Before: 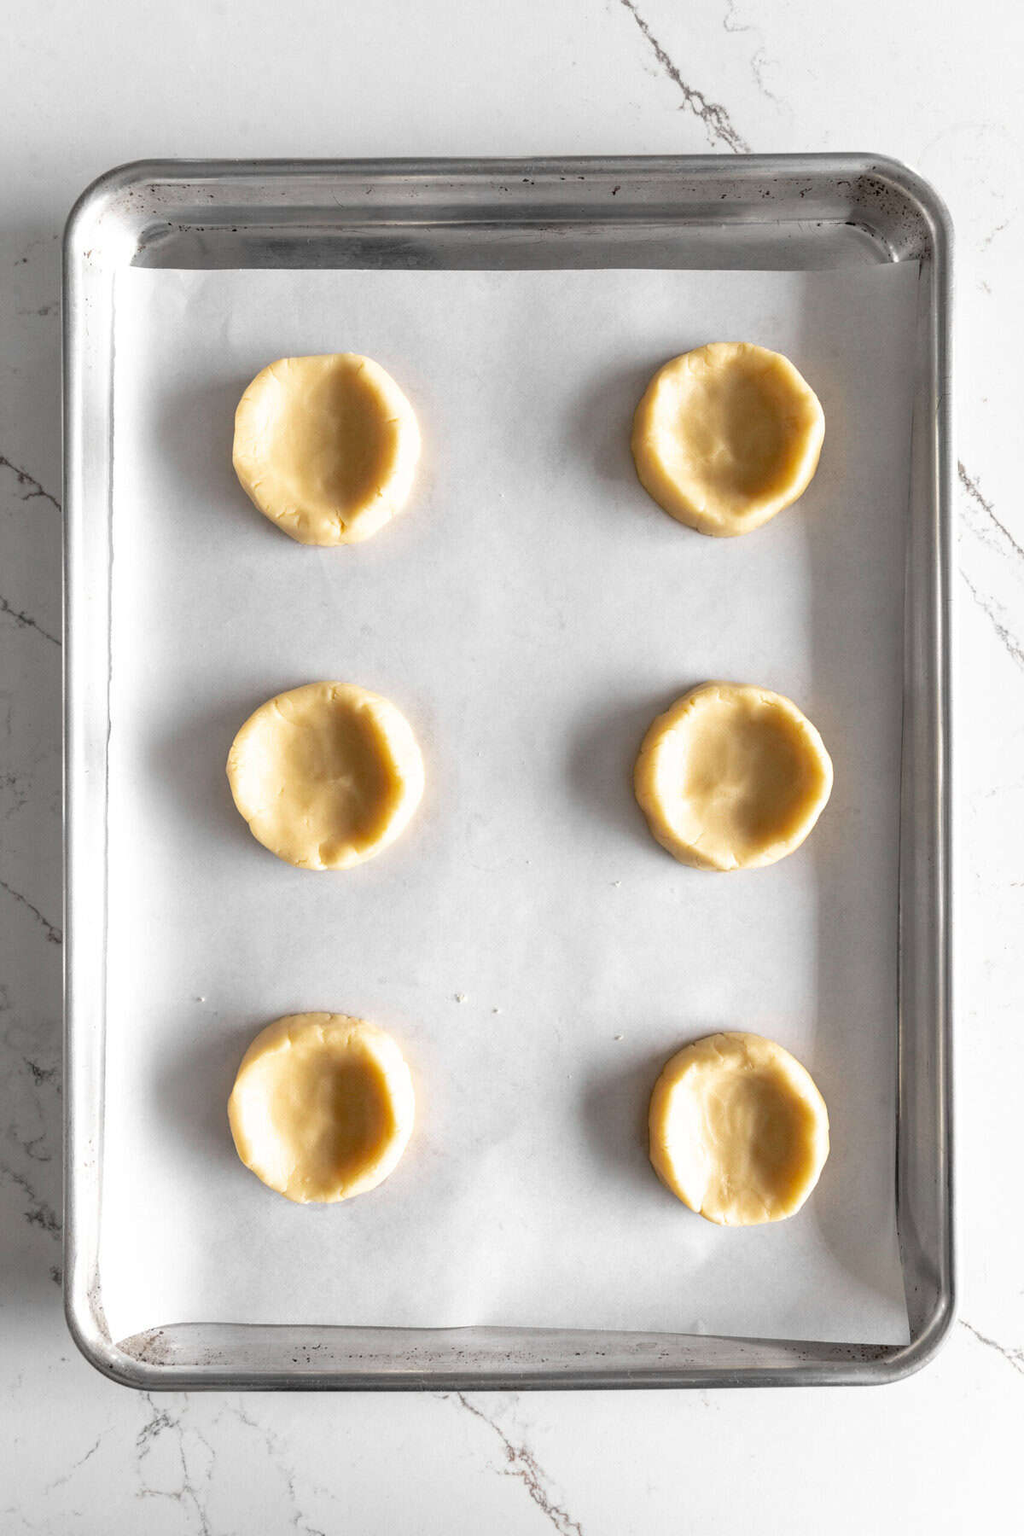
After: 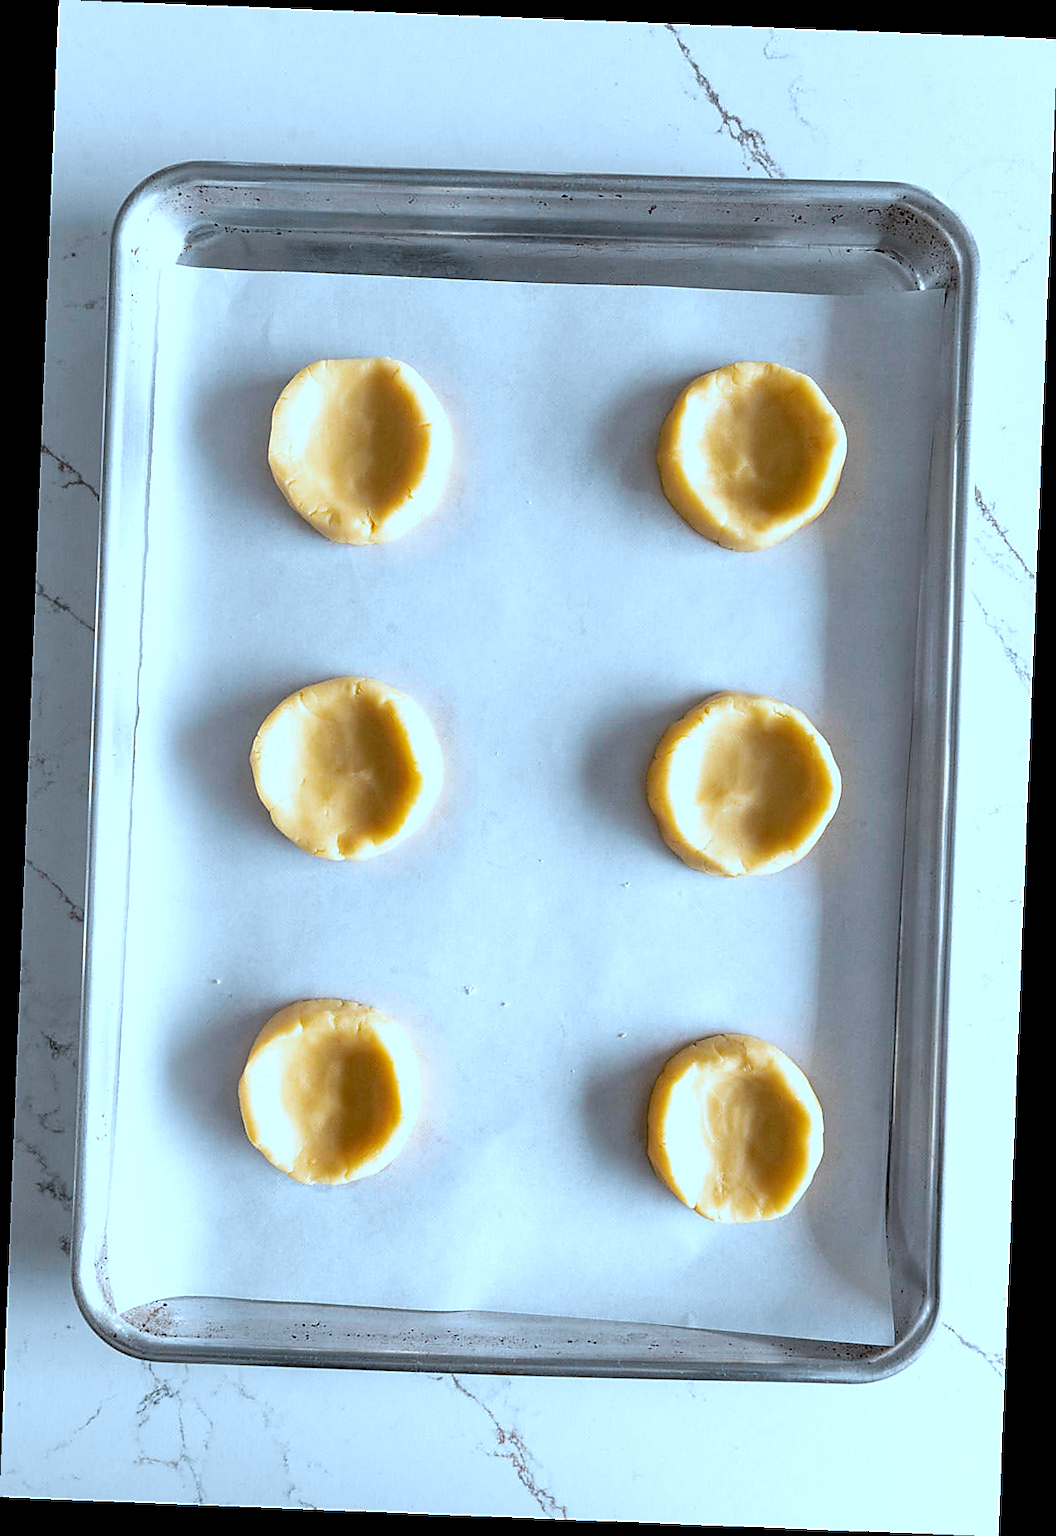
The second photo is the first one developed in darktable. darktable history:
rotate and perspective: rotation 2.27°, automatic cropping off
sharpen: radius 1.4, amount 1.25, threshold 0.7
color balance rgb: perceptual saturation grading › global saturation 30%, global vibrance 10%
color correction: highlights a* -9.35, highlights b* -23.15
